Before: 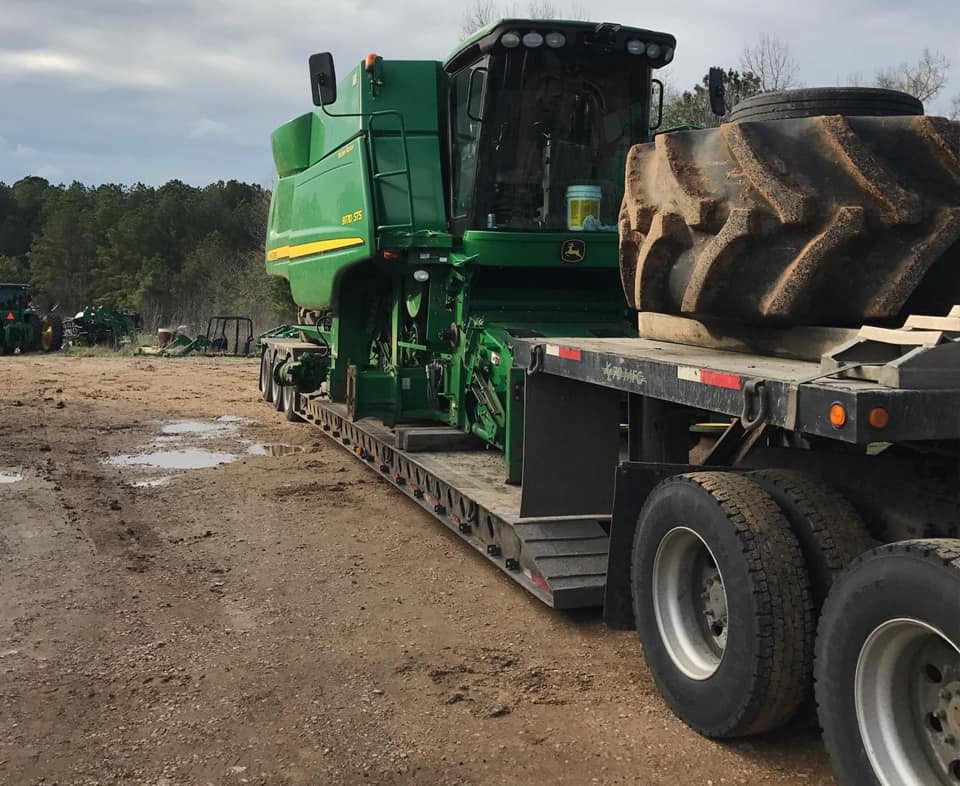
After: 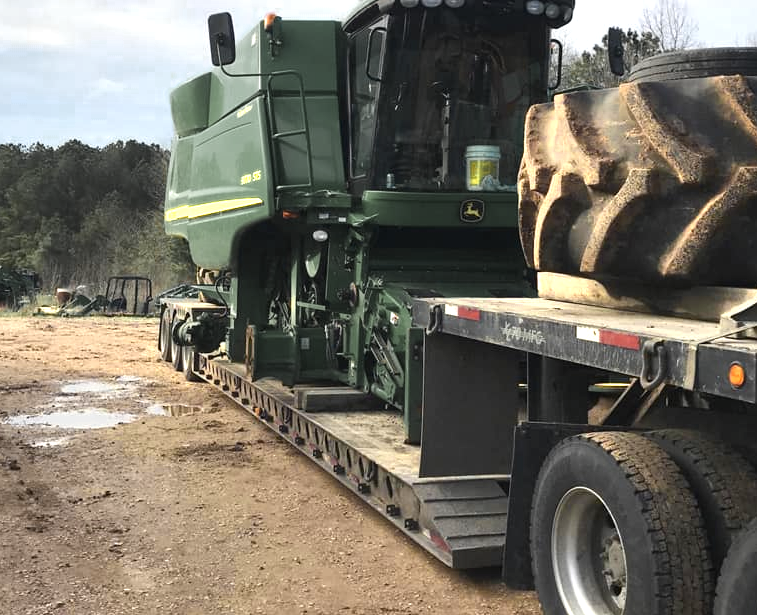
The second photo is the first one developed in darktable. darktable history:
crop and rotate: left 10.59%, top 5.101%, right 10.481%, bottom 16.53%
color zones: curves: ch0 [(0.004, 0.306) (0.107, 0.448) (0.252, 0.656) (0.41, 0.398) (0.595, 0.515) (0.768, 0.628)]; ch1 [(0.07, 0.323) (0.151, 0.452) (0.252, 0.608) (0.346, 0.221) (0.463, 0.189) (0.61, 0.368) (0.735, 0.395) (0.921, 0.412)]; ch2 [(0, 0.476) (0.132, 0.512) (0.243, 0.512) (0.397, 0.48) (0.522, 0.376) (0.634, 0.536) (0.761, 0.46)]
levels: mode automatic, levels [0, 0.492, 0.984]
exposure: black level correction 0, exposure 0.701 EV, compensate highlight preservation false
